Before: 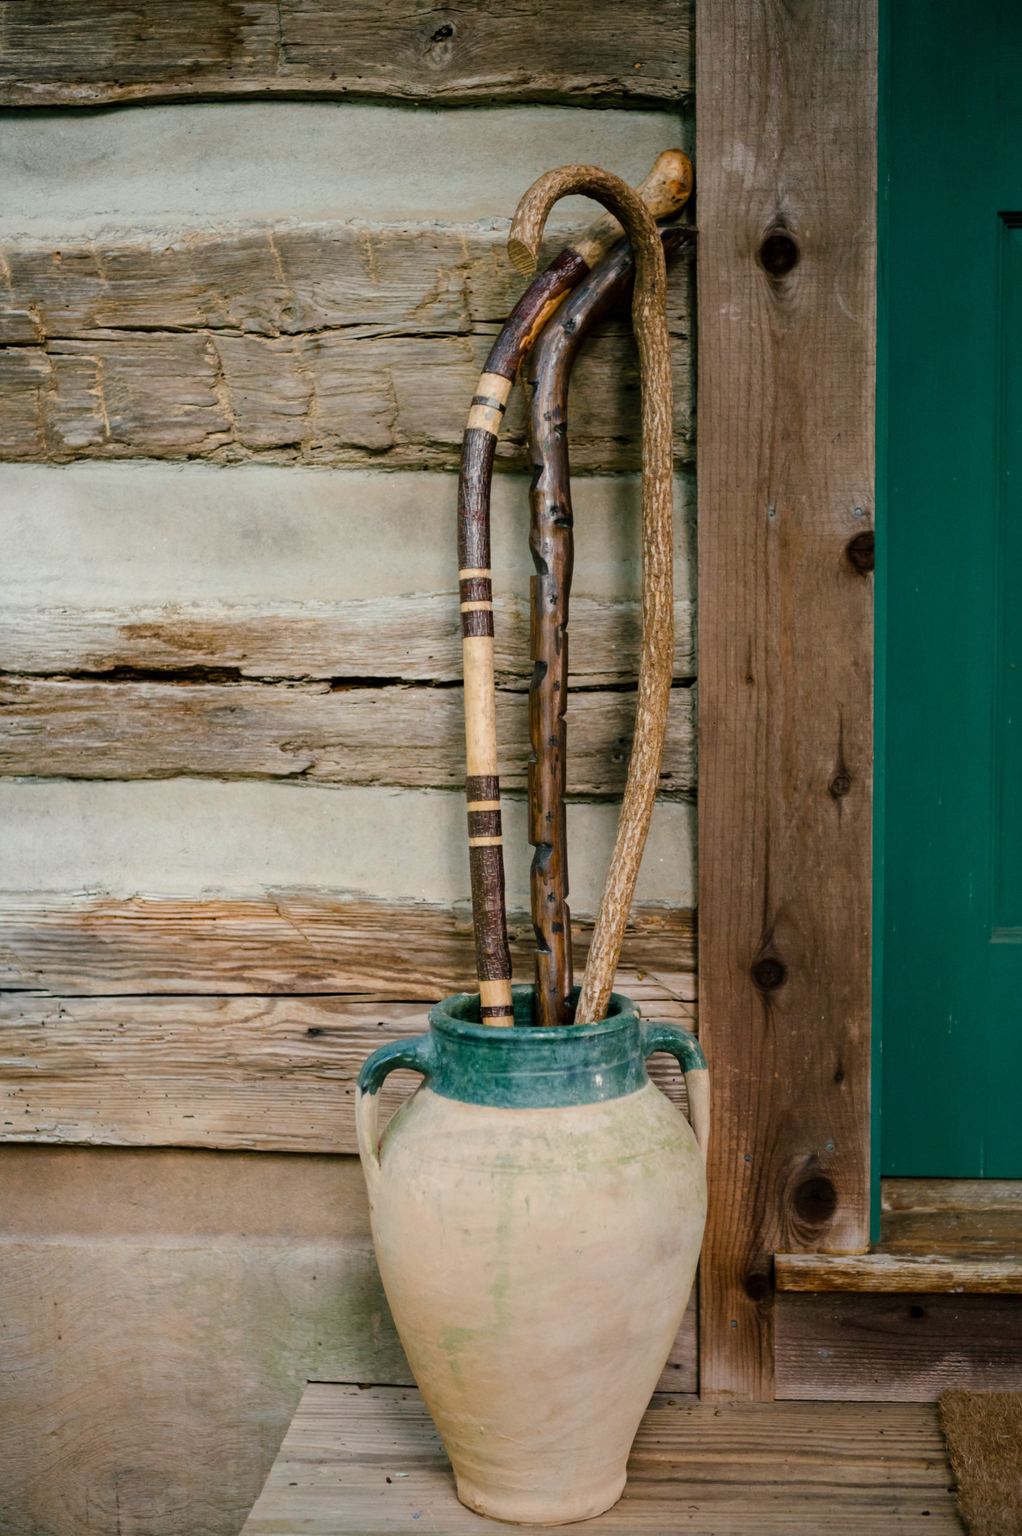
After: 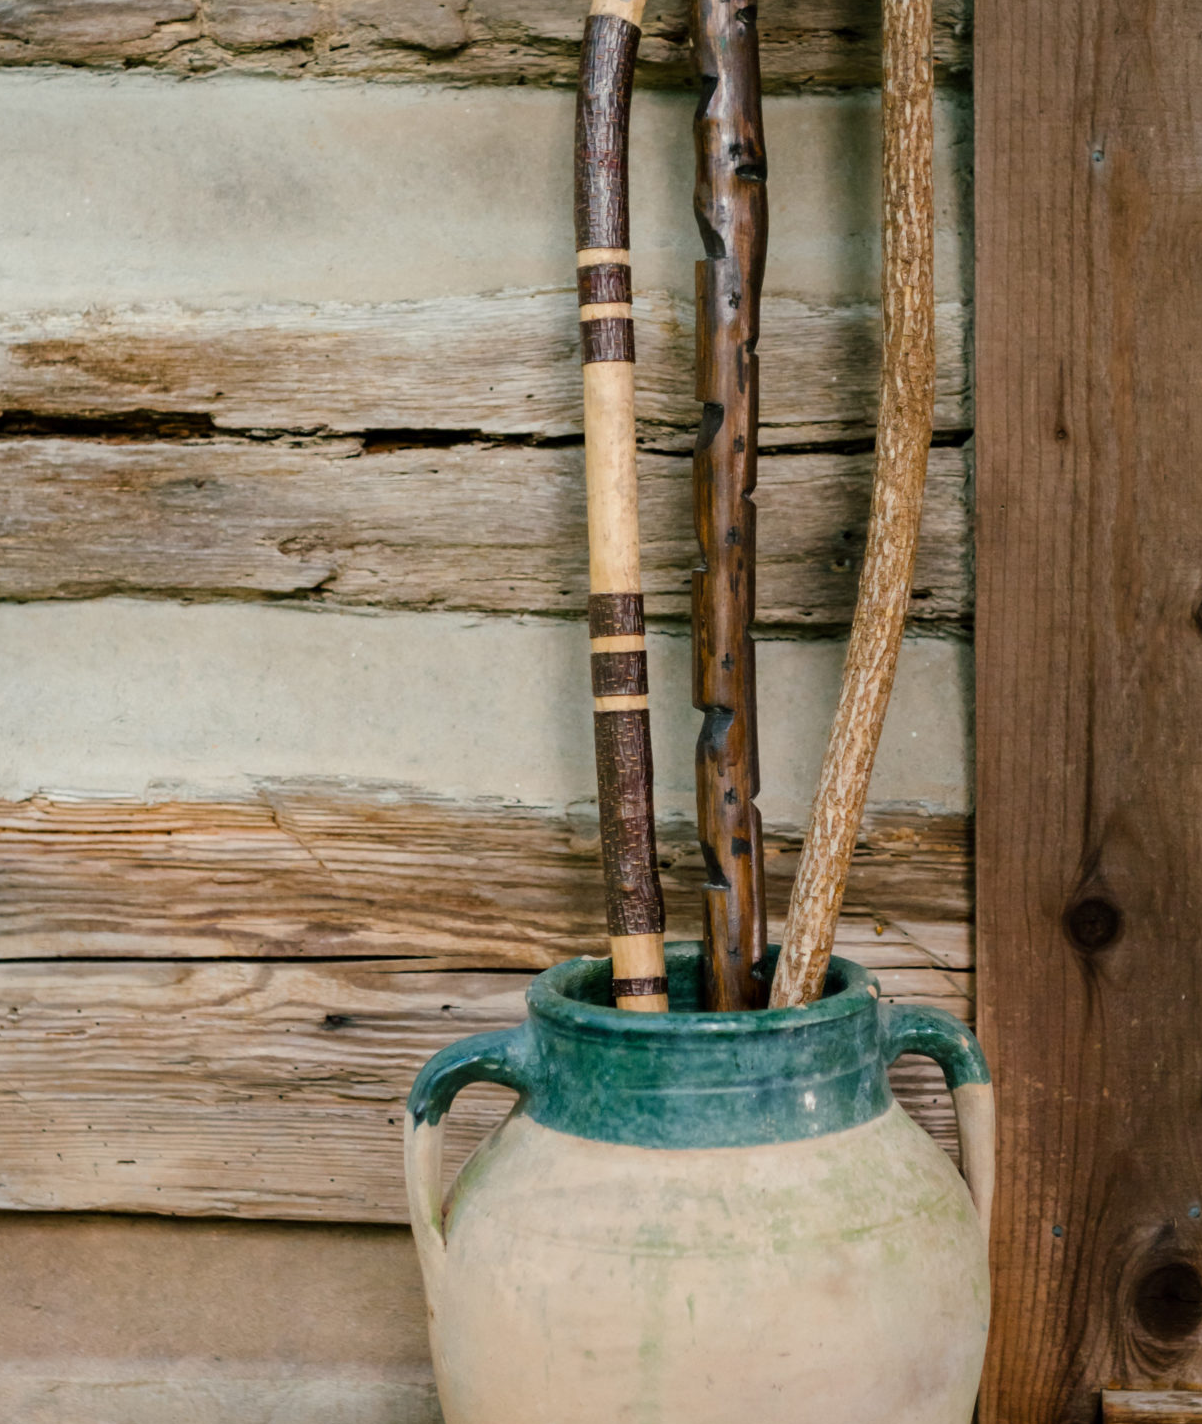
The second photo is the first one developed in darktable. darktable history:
crop: left 11.06%, top 27.339%, right 18.305%, bottom 17.028%
